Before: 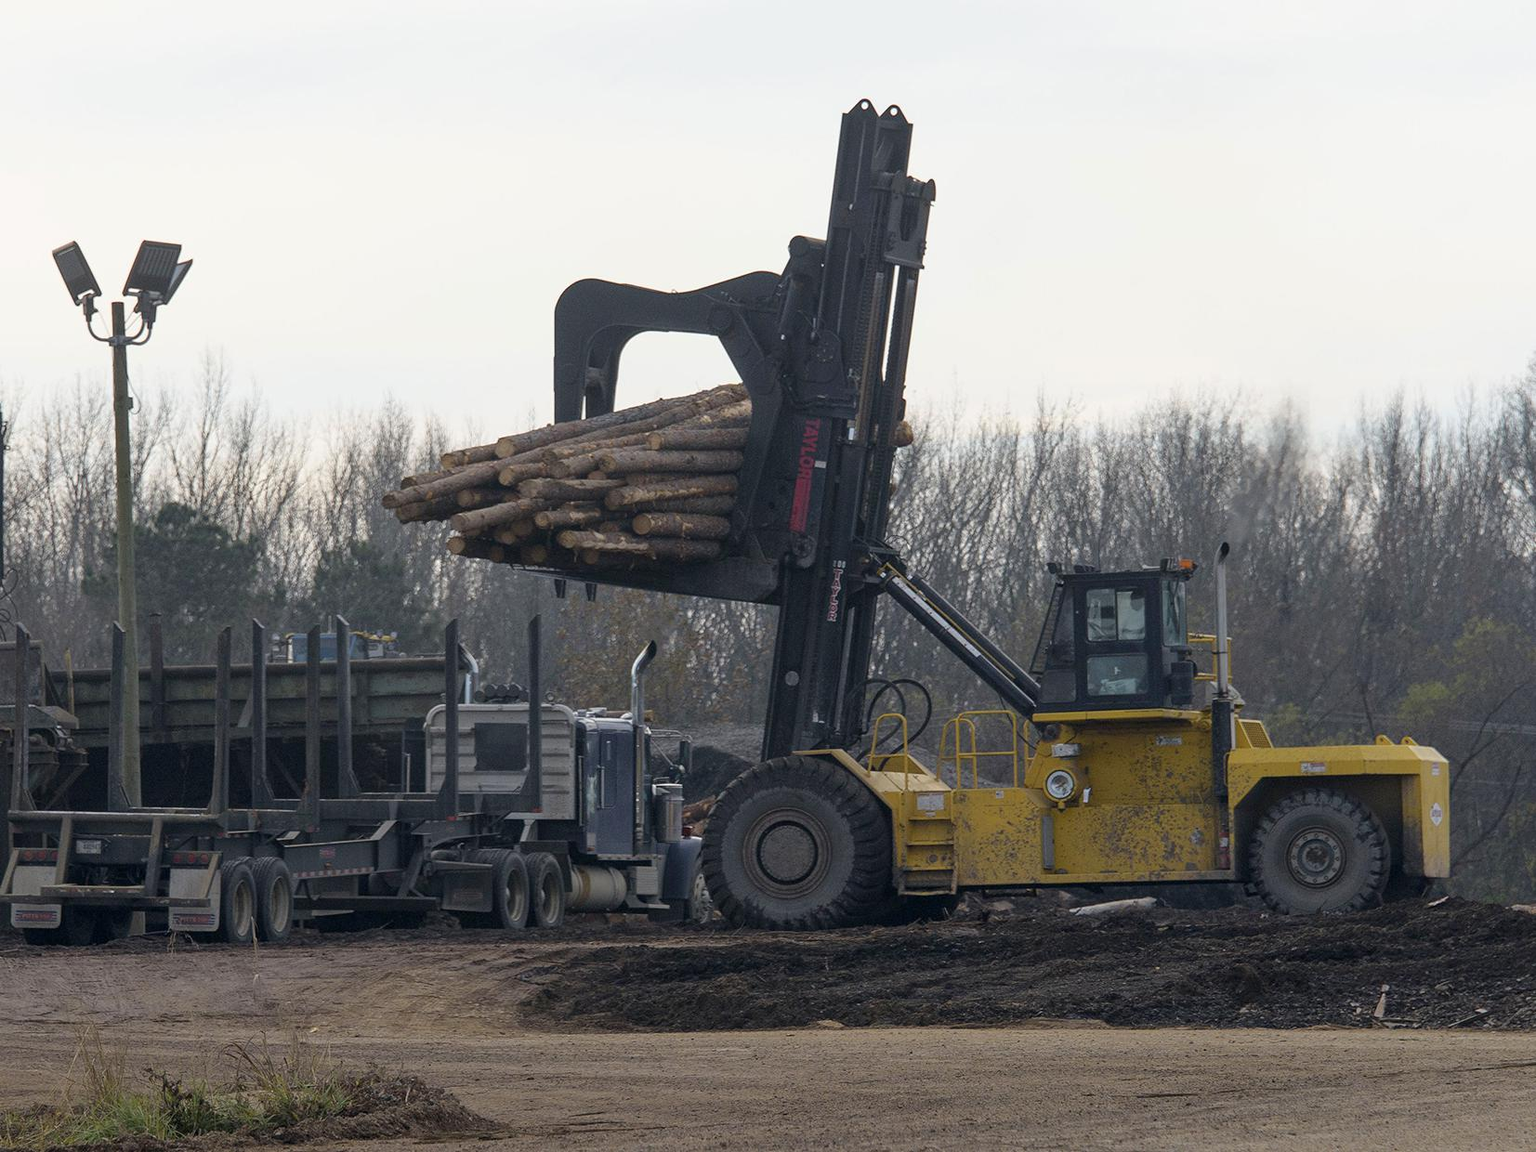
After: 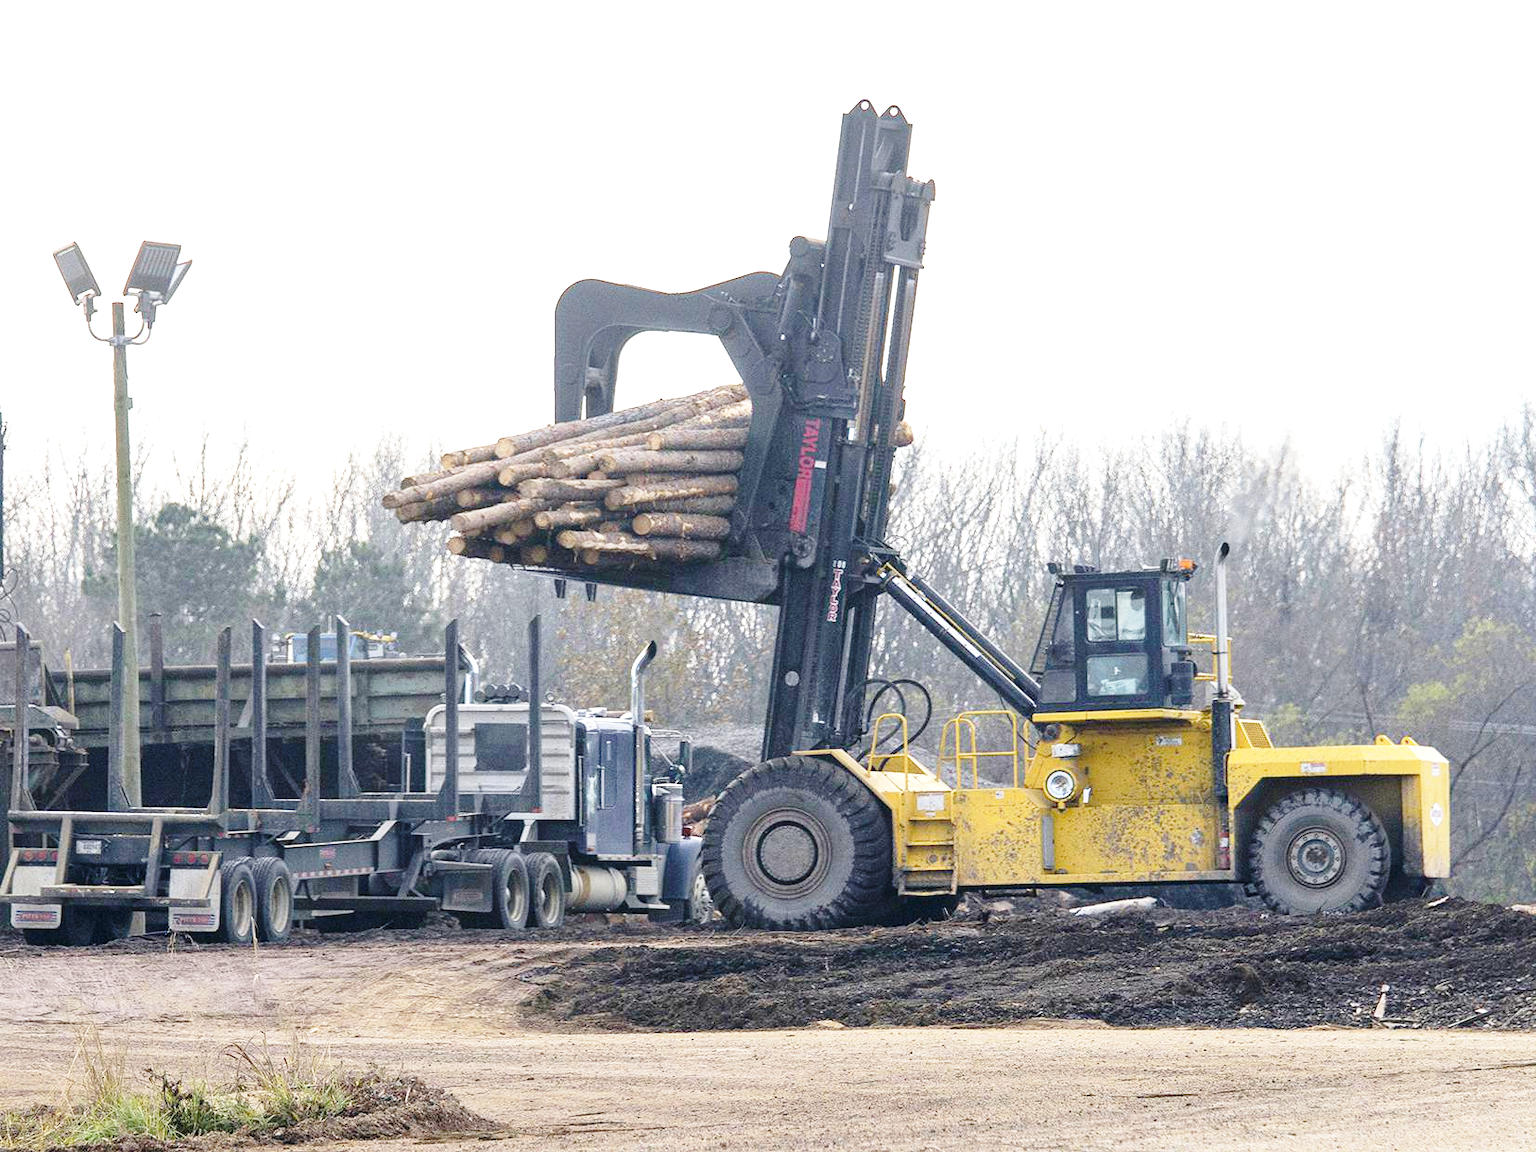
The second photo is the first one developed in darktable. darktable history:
base curve: curves: ch0 [(0, 0) (0.028, 0.03) (0.121, 0.232) (0.46, 0.748) (0.859, 0.968) (1, 1)], preserve colors none
exposure: black level correction 0, exposure 1.35 EV, compensate exposure bias true, compensate highlight preservation false
